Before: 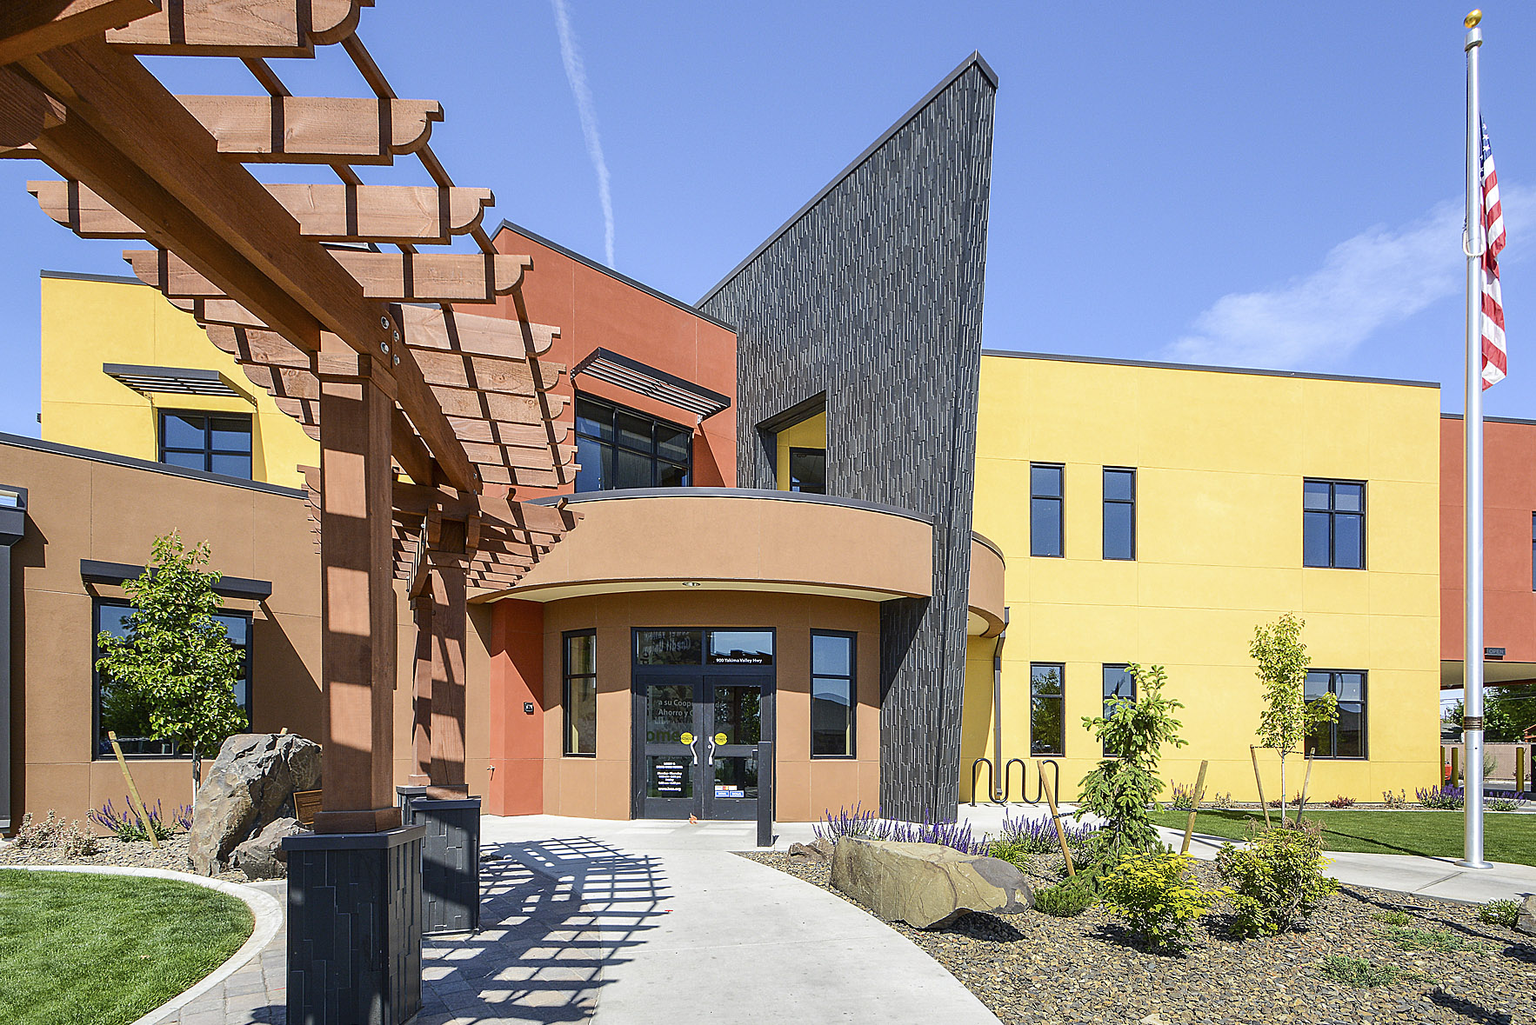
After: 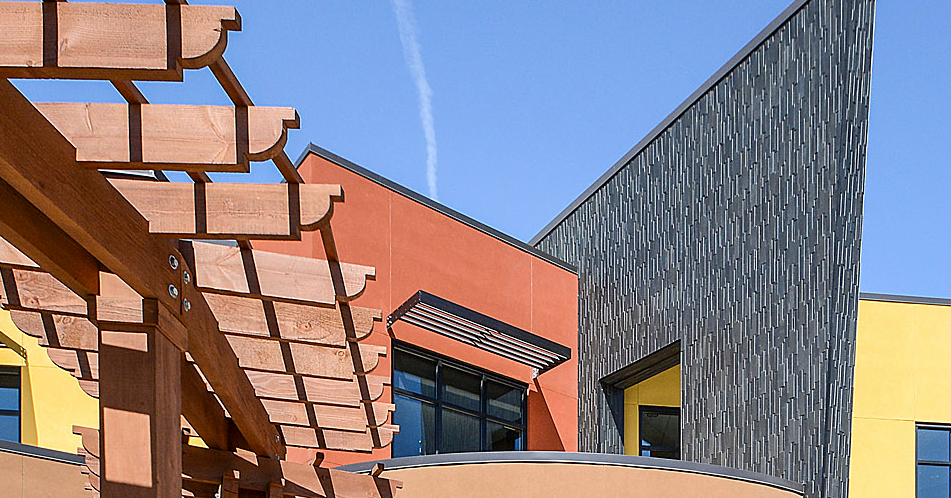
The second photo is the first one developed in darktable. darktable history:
crop: left 15.246%, top 9.292%, right 30.859%, bottom 48.416%
